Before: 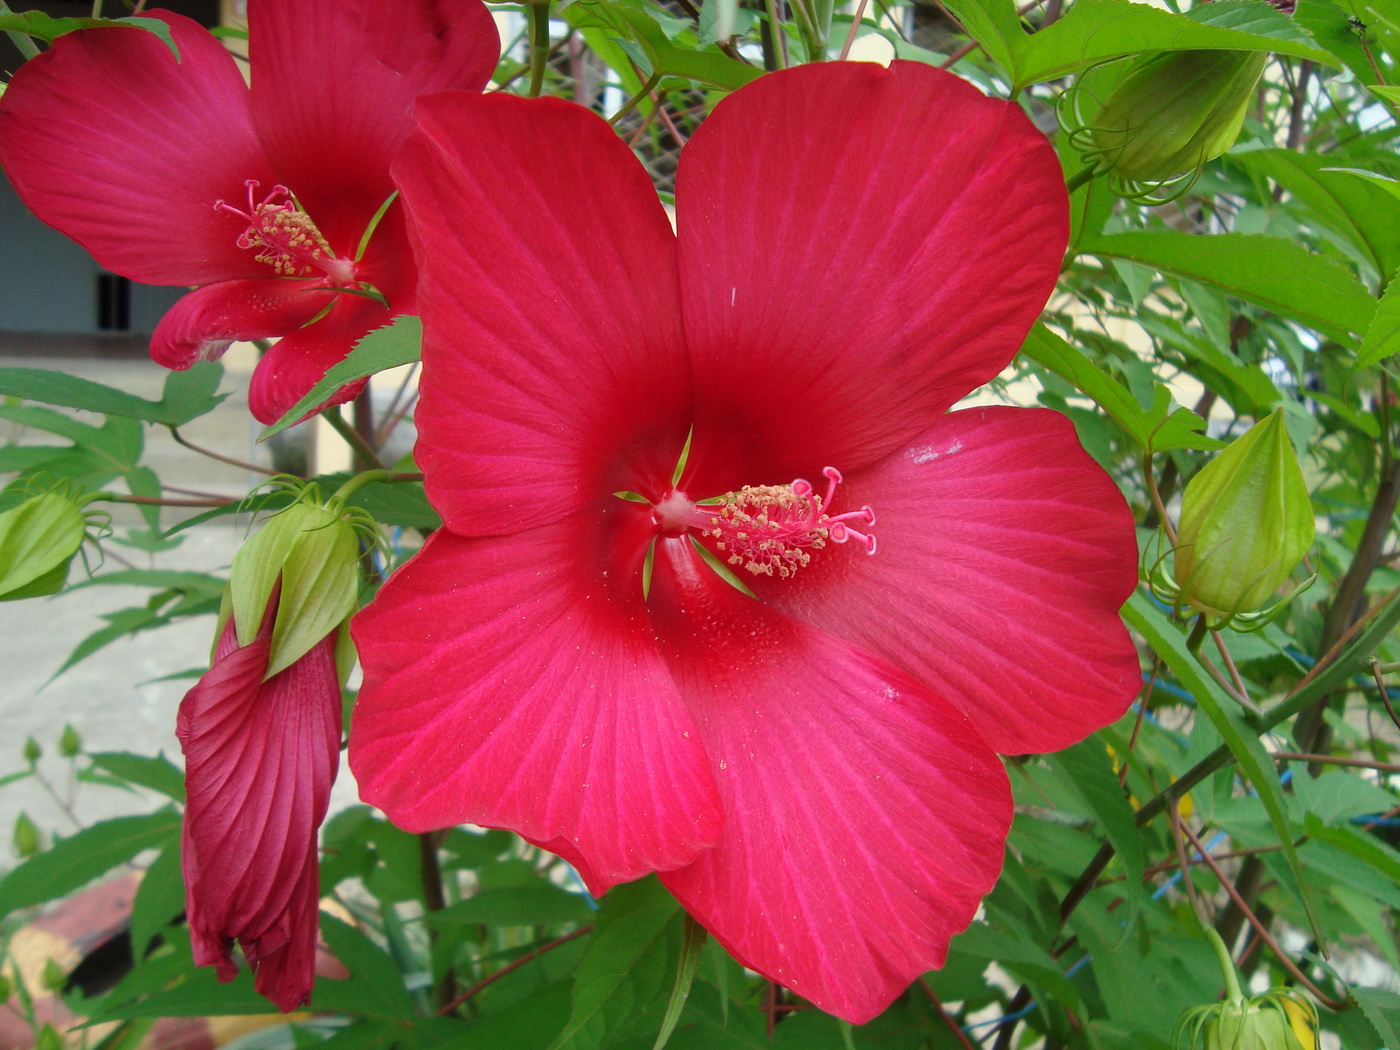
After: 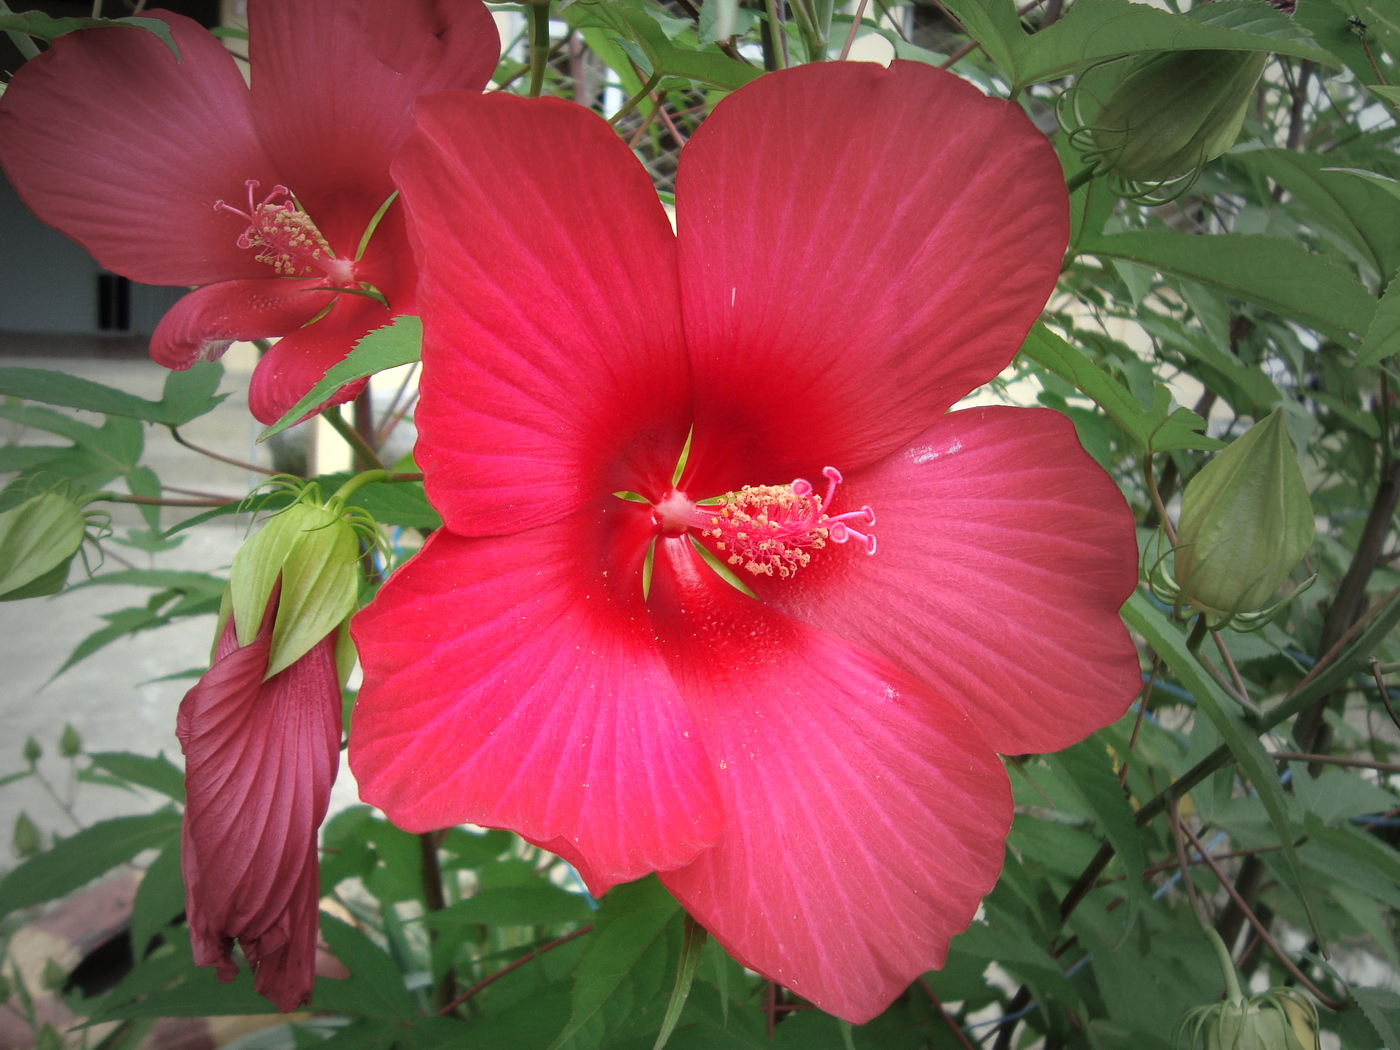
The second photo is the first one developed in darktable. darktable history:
vignetting: fall-off start 33.76%, fall-off radius 64.94%, brightness -0.575, center (-0.12, -0.002), width/height ratio 0.959
exposure: black level correction 0, exposure 0.5 EV, compensate highlight preservation false
